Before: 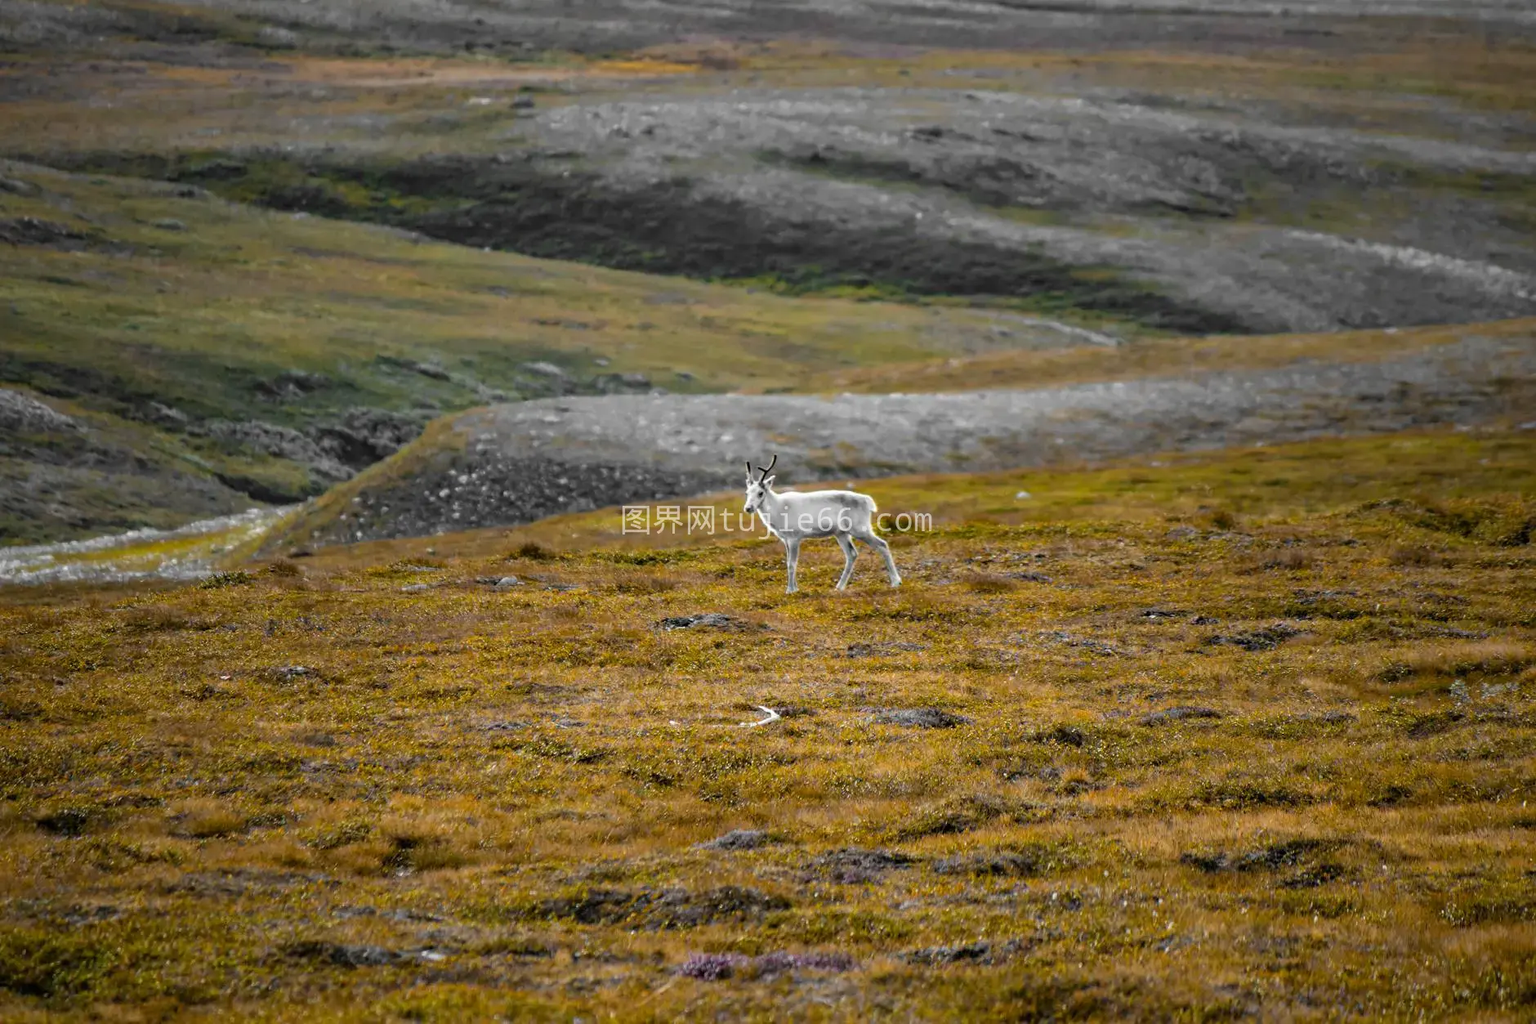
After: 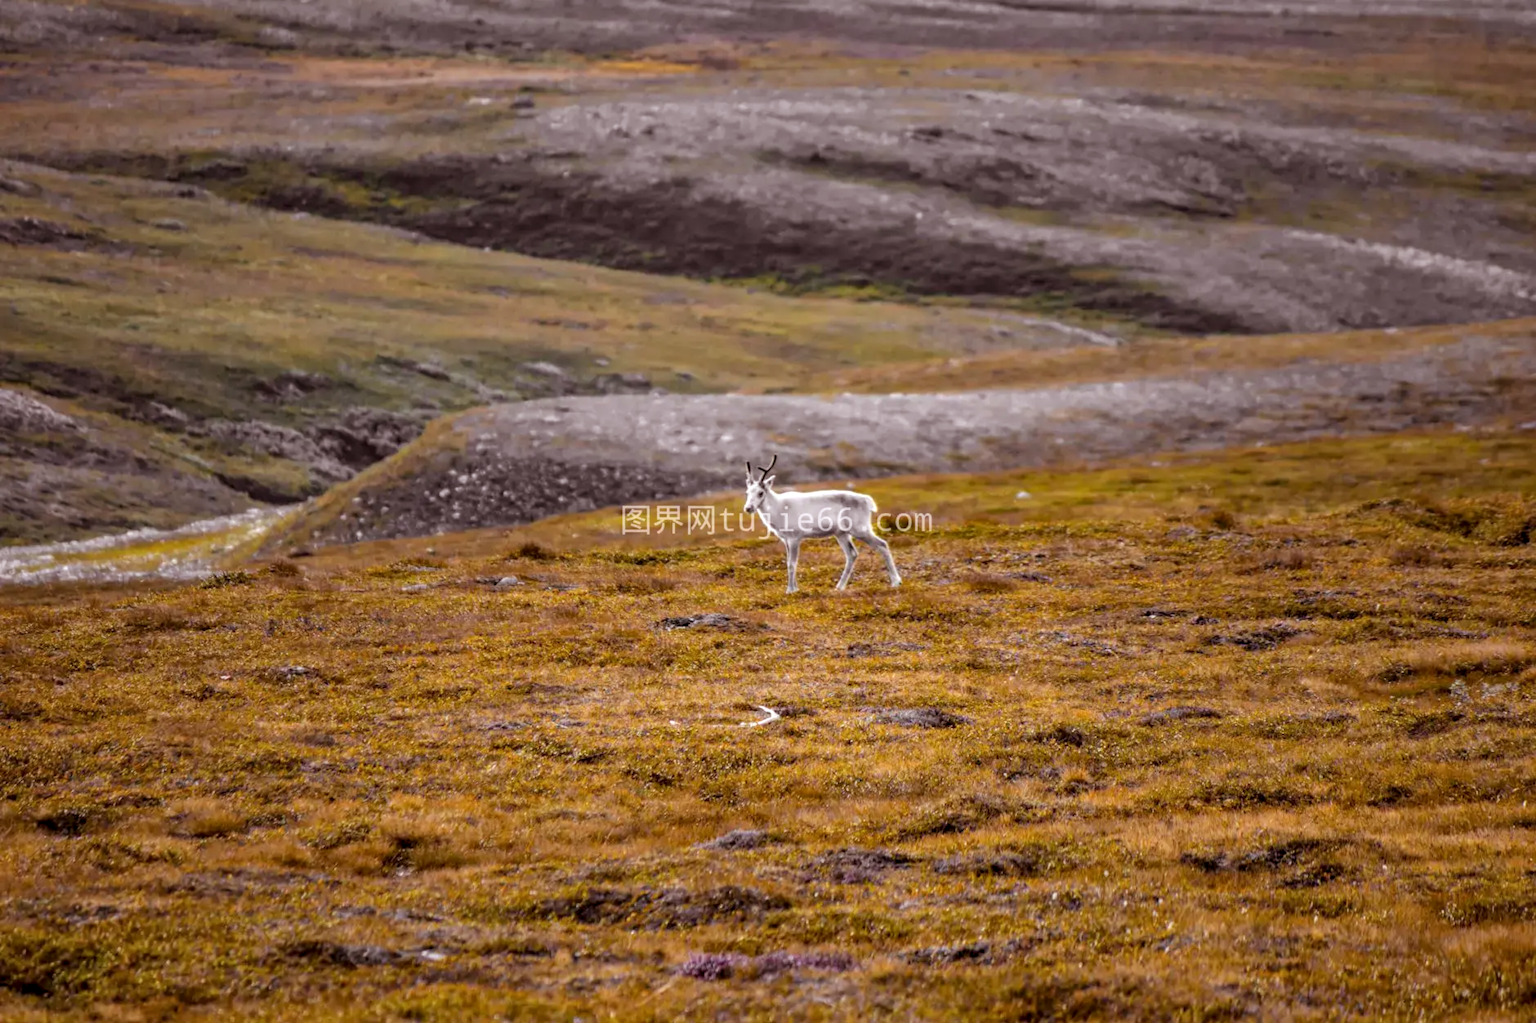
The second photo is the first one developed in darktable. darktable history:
rgb levels: mode RGB, independent channels, levels [[0, 0.474, 1], [0, 0.5, 1], [0, 0.5, 1]]
shadows and highlights: highlights color adjustment 0%, soften with gaussian
lowpass: radius 0.5, unbound 0
local contrast: on, module defaults
white balance: red 1.004, blue 1.024
